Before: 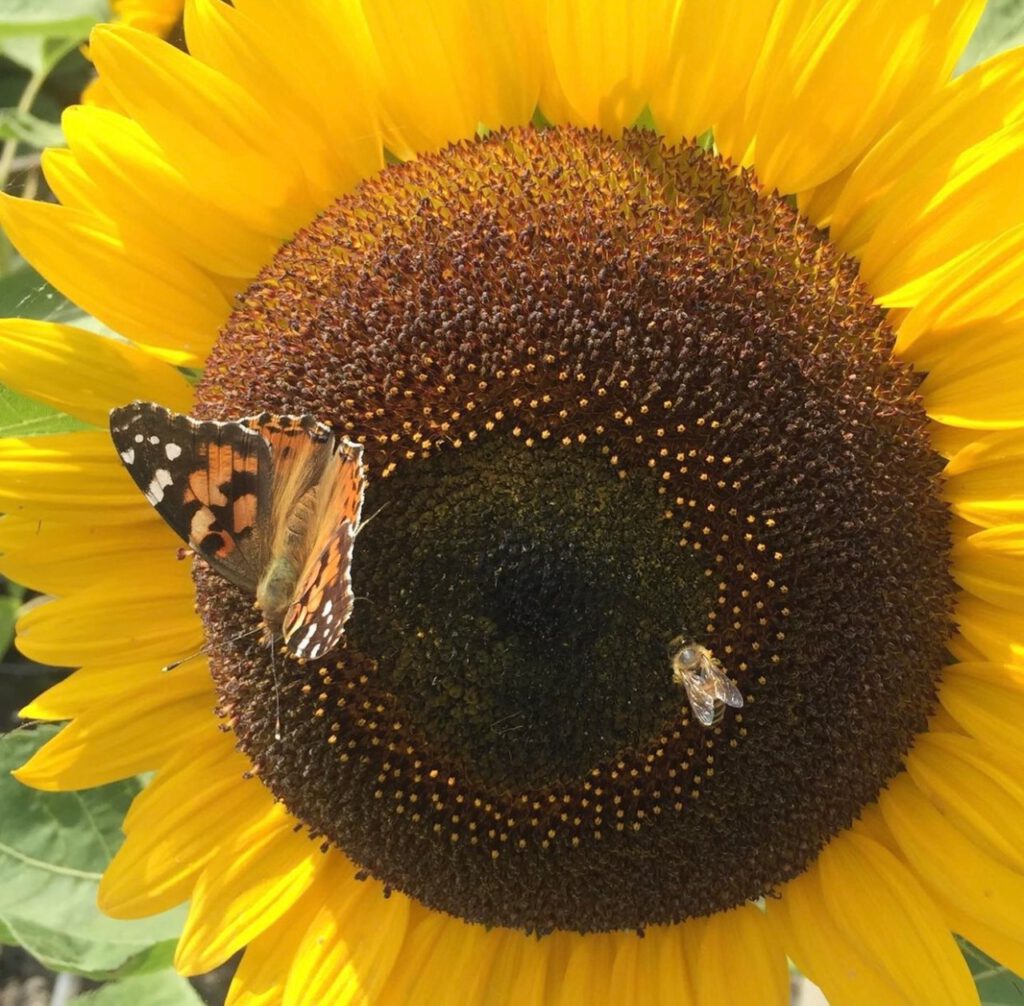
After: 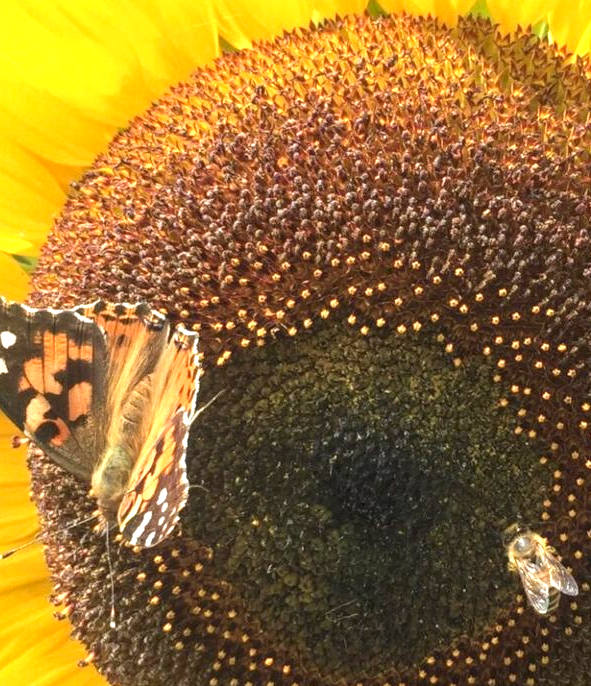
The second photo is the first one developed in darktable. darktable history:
exposure: exposure 1 EV, compensate highlight preservation false
local contrast: on, module defaults
crop: left 16.202%, top 11.208%, right 26.045%, bottom 20.557%
